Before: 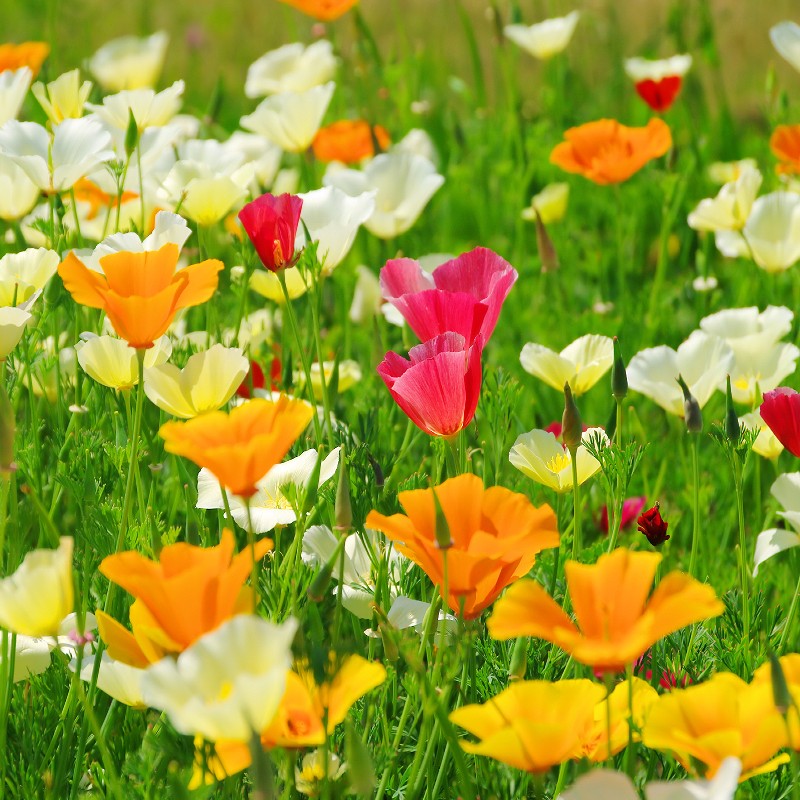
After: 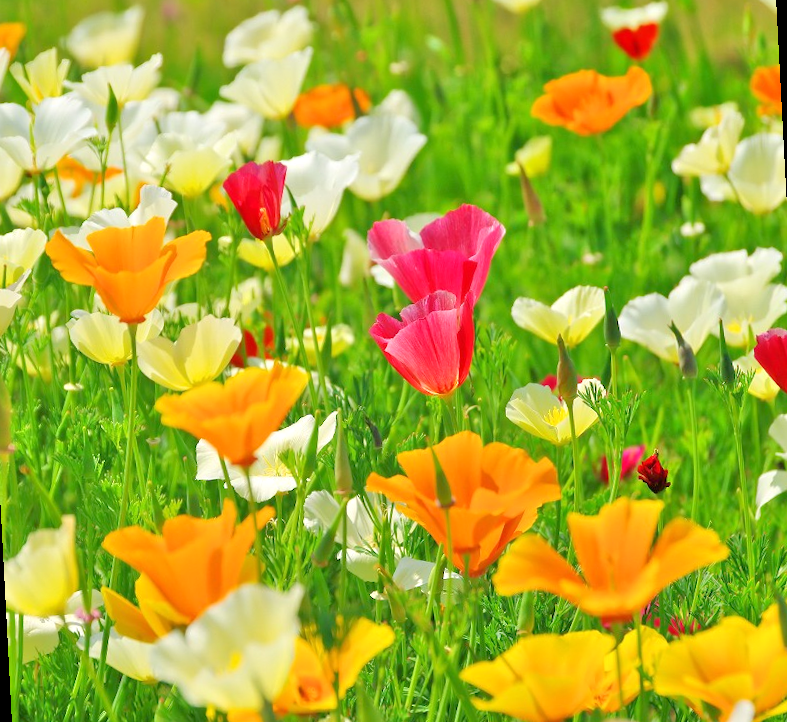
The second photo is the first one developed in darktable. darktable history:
rotate and perspective: rotation -3°, crop left 0.031, crop right 0.968, crop top 0.07, crop bottom 0.93
tone equalizer: -7 EV 0.15 EV, -6 EV 0.6 EV, -5 EV 1.15 EV, -4 EV 1.33 EV, -3 EV 1.15 EV, -2 EV 0.6 EV, -1 EV 0.15 EV, mask exposure compensation -0.5 EV
